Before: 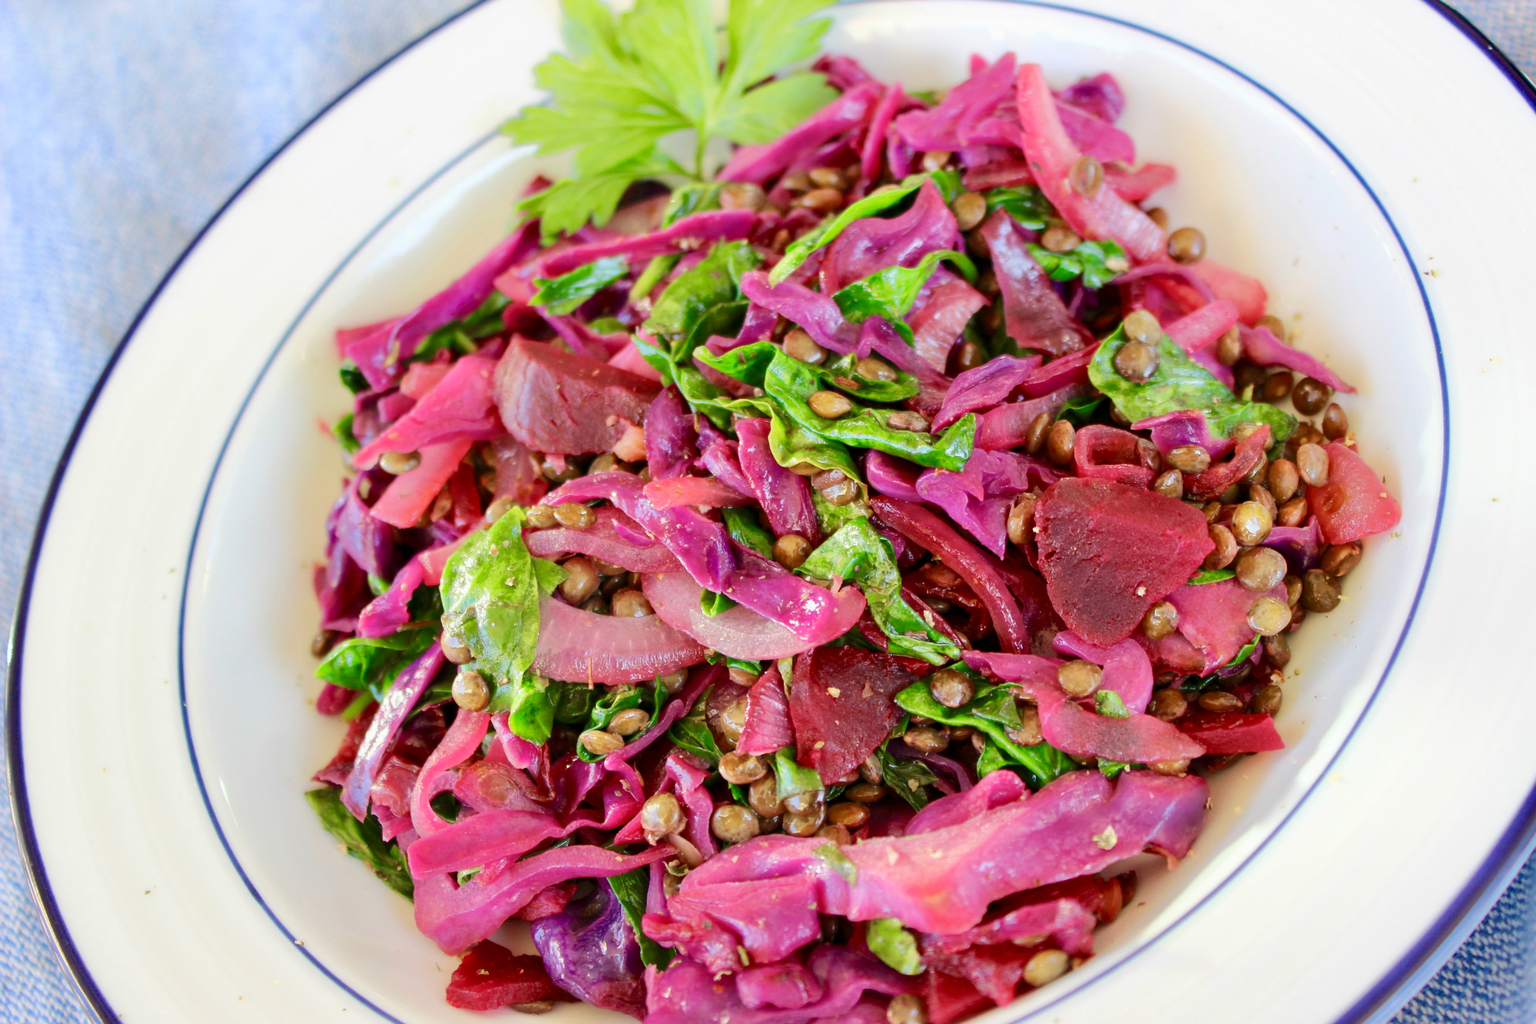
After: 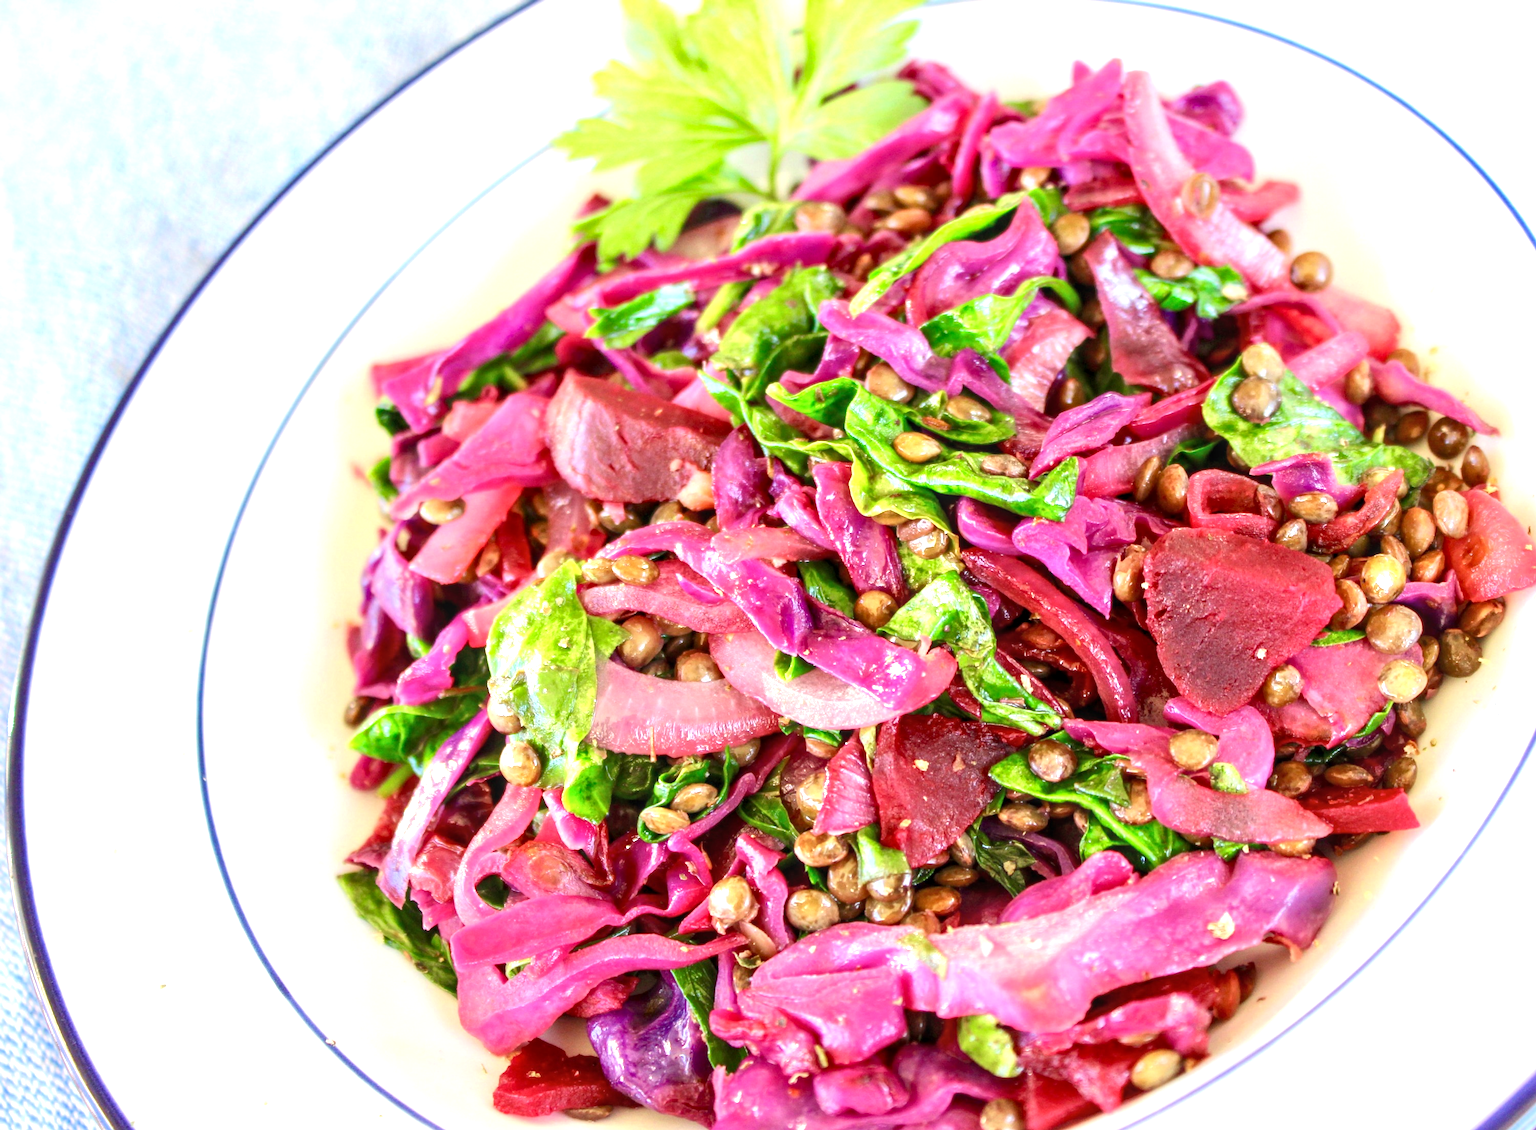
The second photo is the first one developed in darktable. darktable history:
exposure: exposure 0.816 EV, compensate exposure bias true, compensate highlight preservation false
local contrast: on, module defaults
crop: right 9.491%, bottom 0.024%
